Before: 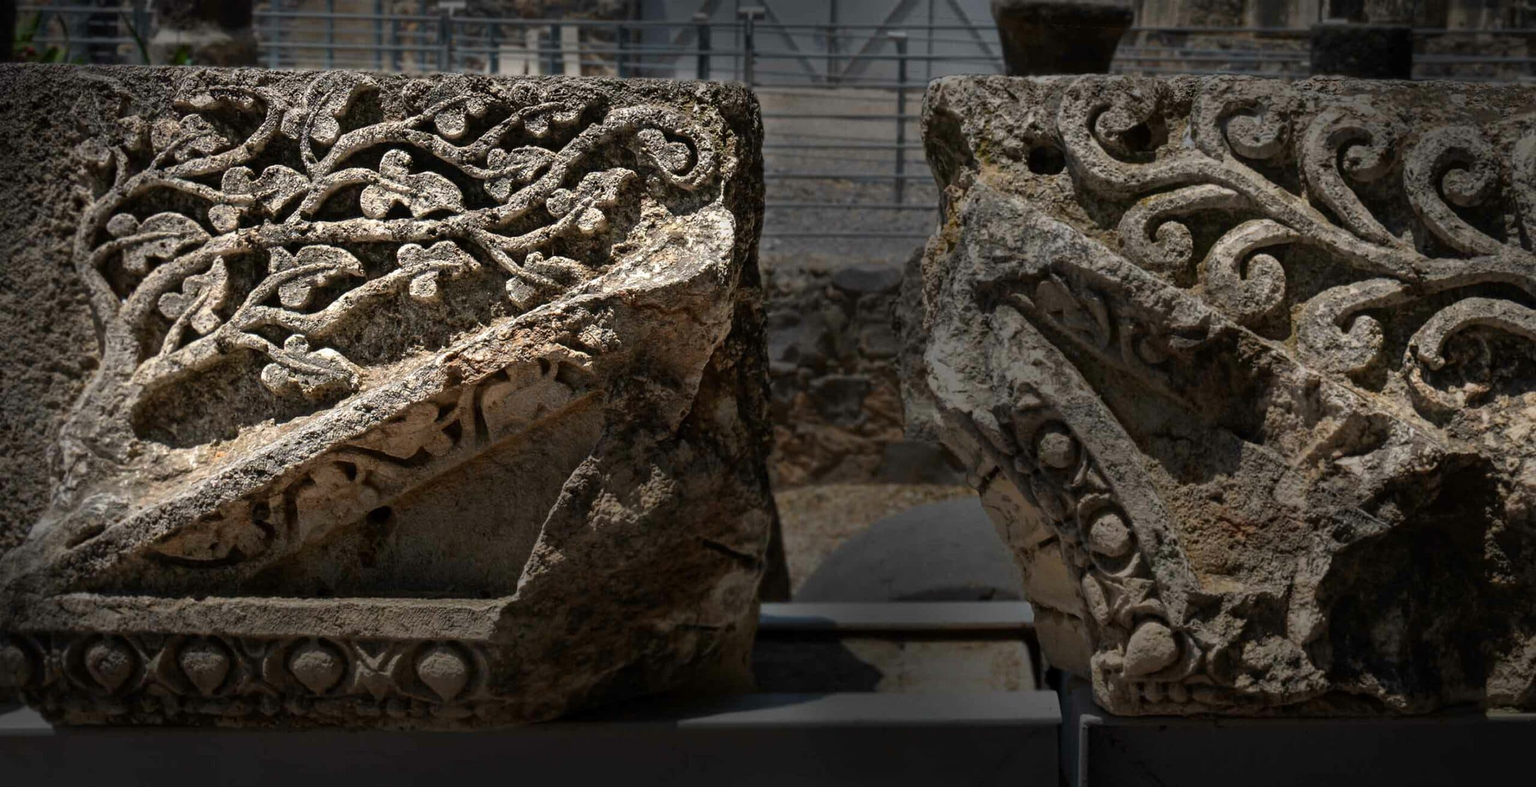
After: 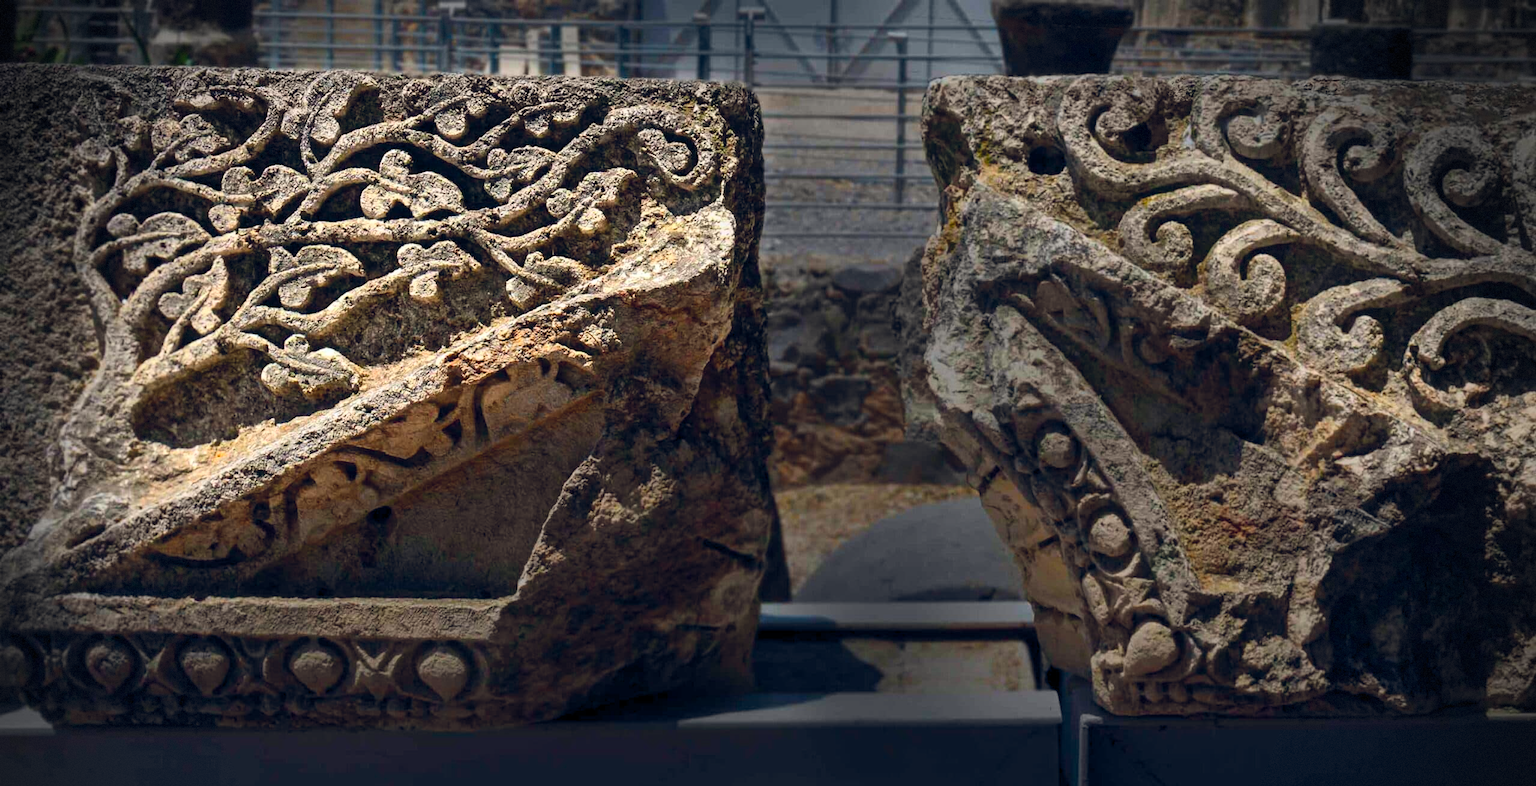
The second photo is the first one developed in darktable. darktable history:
color balance rgb: global offset › chroma 0.092%, global offset › hue 254.17°, linear chroma grading › global chroma 9.849%, perceptual saturation grading › global saturation 19.812%, global vibrance 20%
contrast brightness saturation: contrast 0.202, brightness 0.159, saturation 0.217
vignetting: fall-off start 72.93%, center (-0.024, 0.397), dithering 8-bit output, unbound false
